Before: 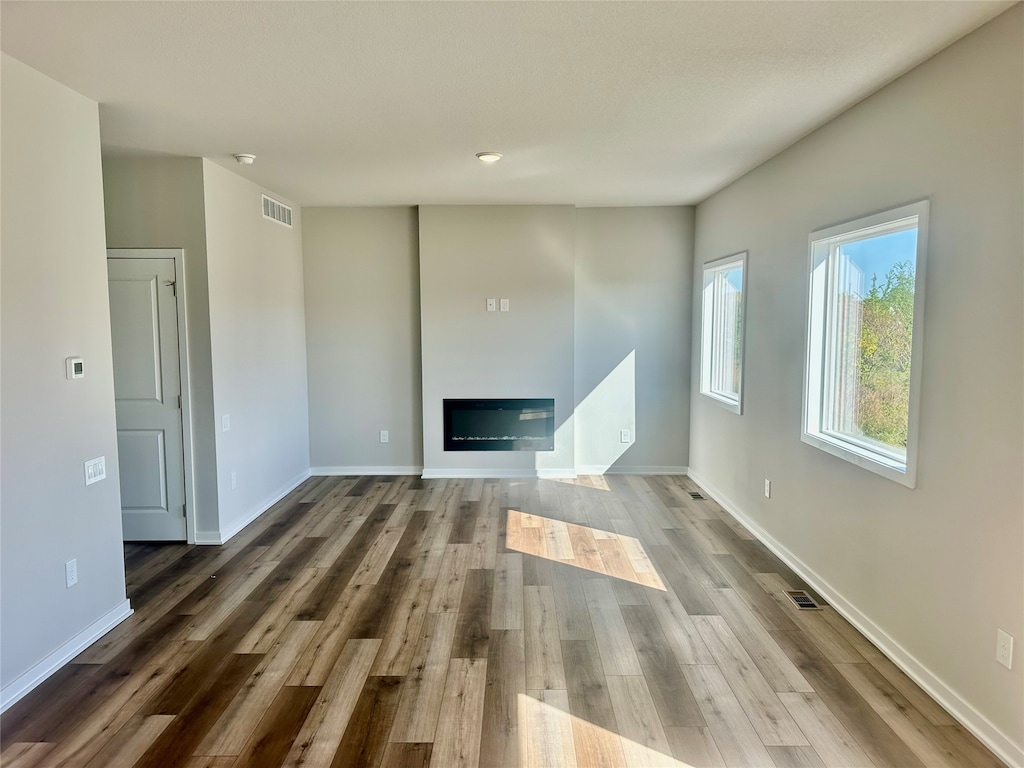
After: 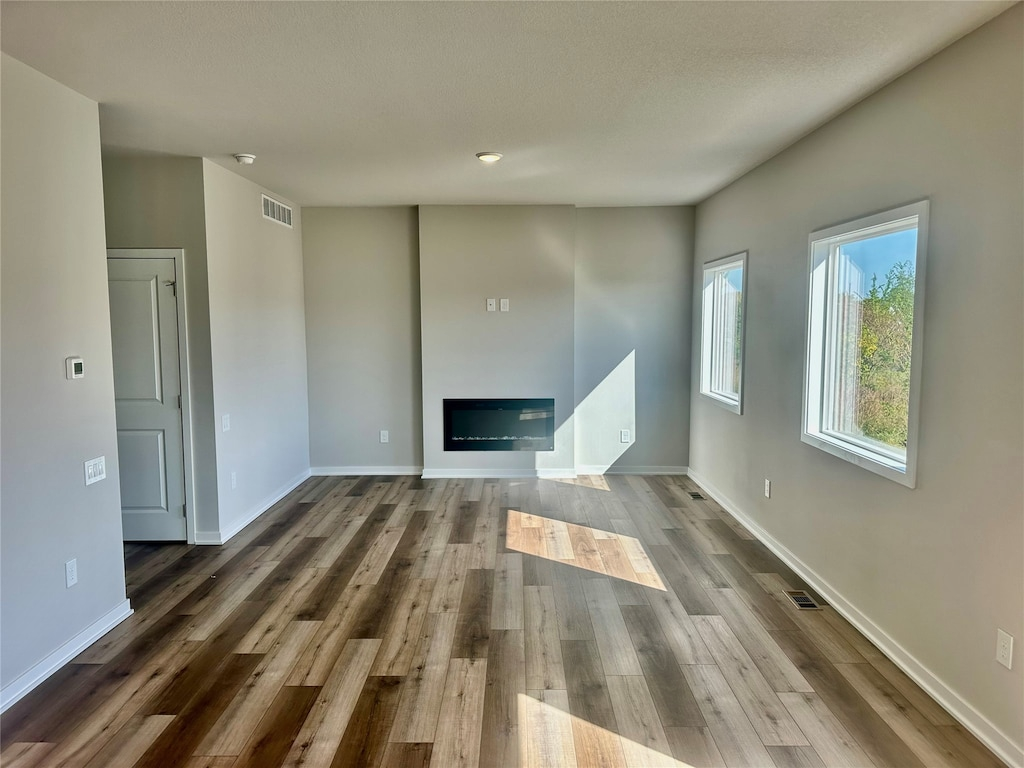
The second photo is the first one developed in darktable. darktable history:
shadows and highlights: shadows 30.68, highlights -62.8, soften with gaussian
